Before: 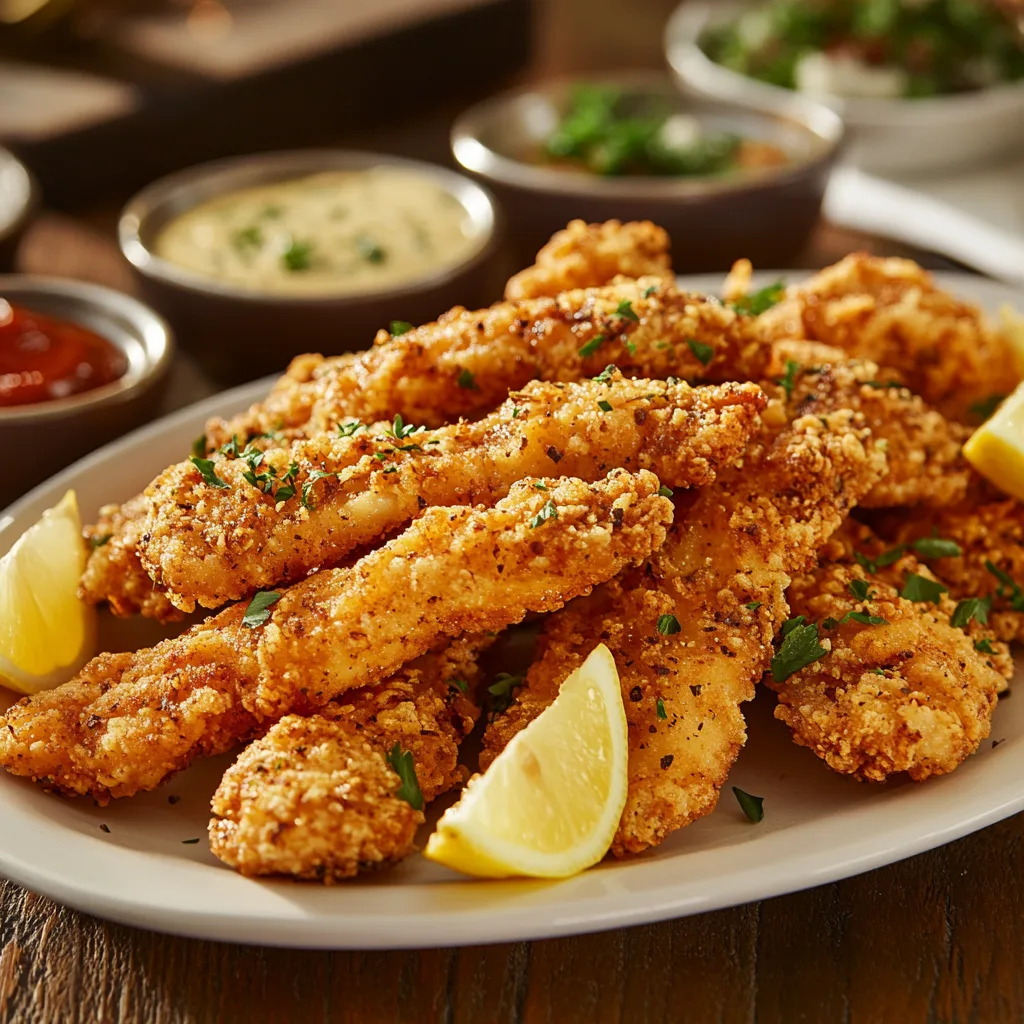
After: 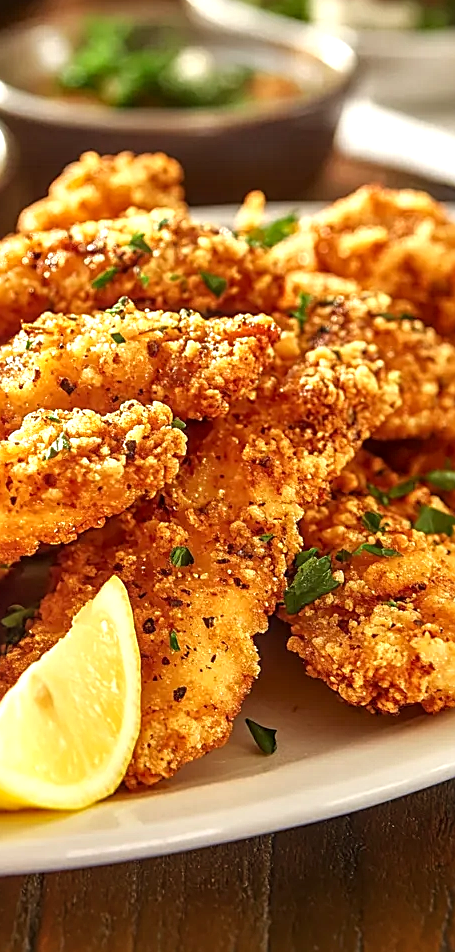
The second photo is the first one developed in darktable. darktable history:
vibrance: vibrance 0%
tone equalizer: -8 EV -1.84 EV, -7 EV -1.16 EV, -6 EV -1.62 EV, smoothing diameter 25%, edges refinement/feathering 10, preserve details guided filter
crop: left 47.628%, top 6.643%, right 7.874%
sharpen: on, module defaults
exposure: exposure 0.74 EV, compensate highlight preservation false
local contrast: on, module defaults
